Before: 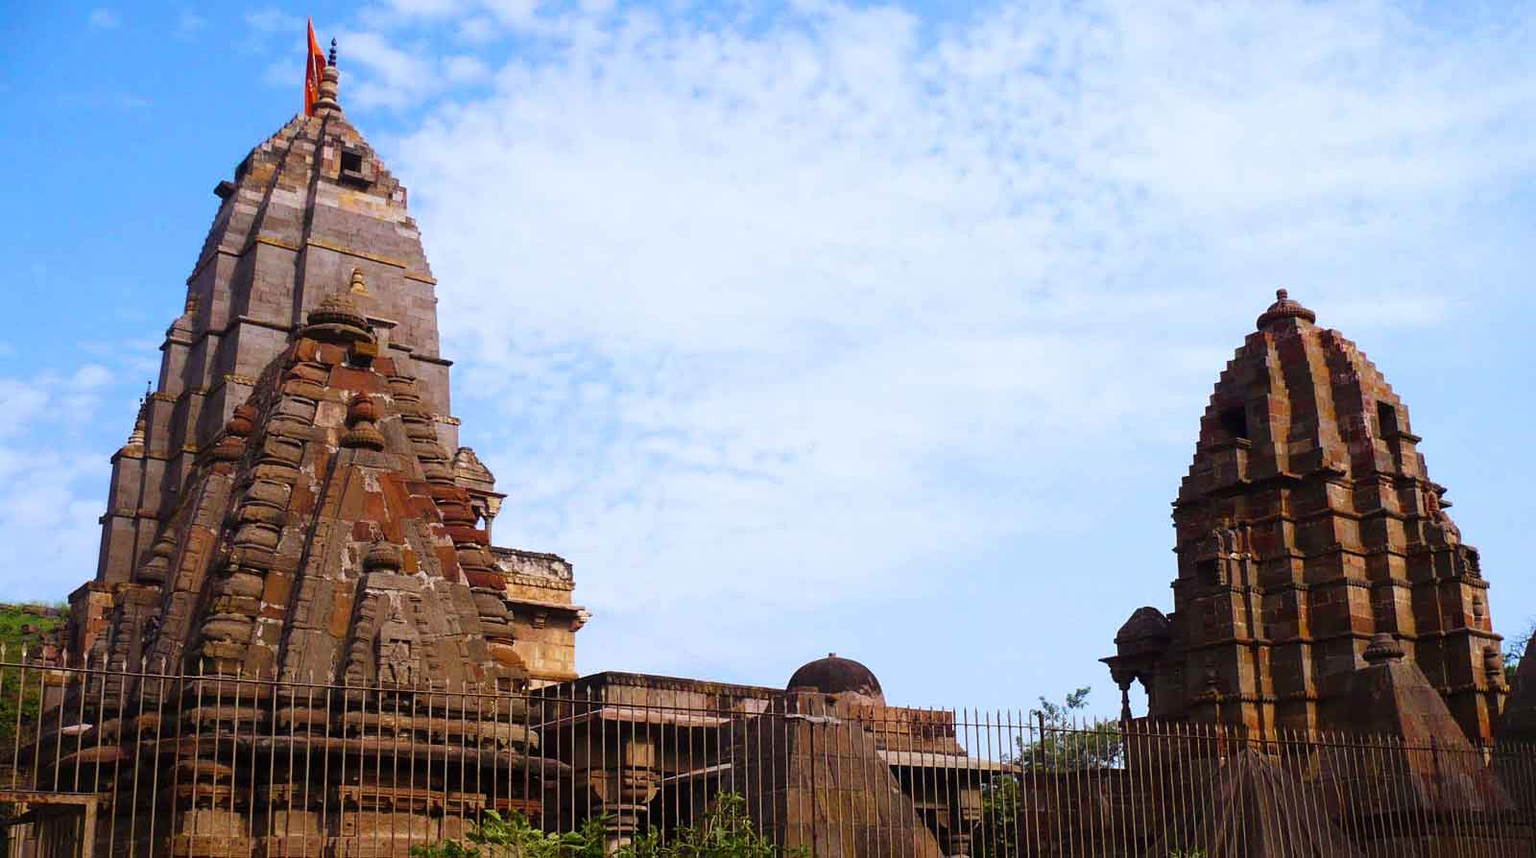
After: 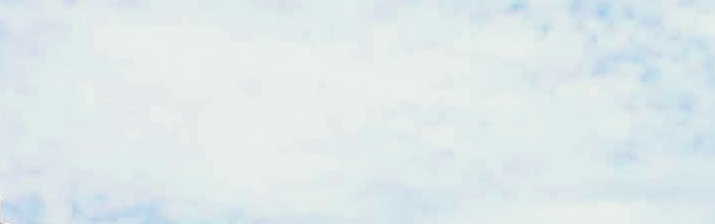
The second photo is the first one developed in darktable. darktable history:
white balance: red 1.029, blue 0.92
crop: left 28.64%, top 16.832%, right 26.637%, bottom 58.055%
